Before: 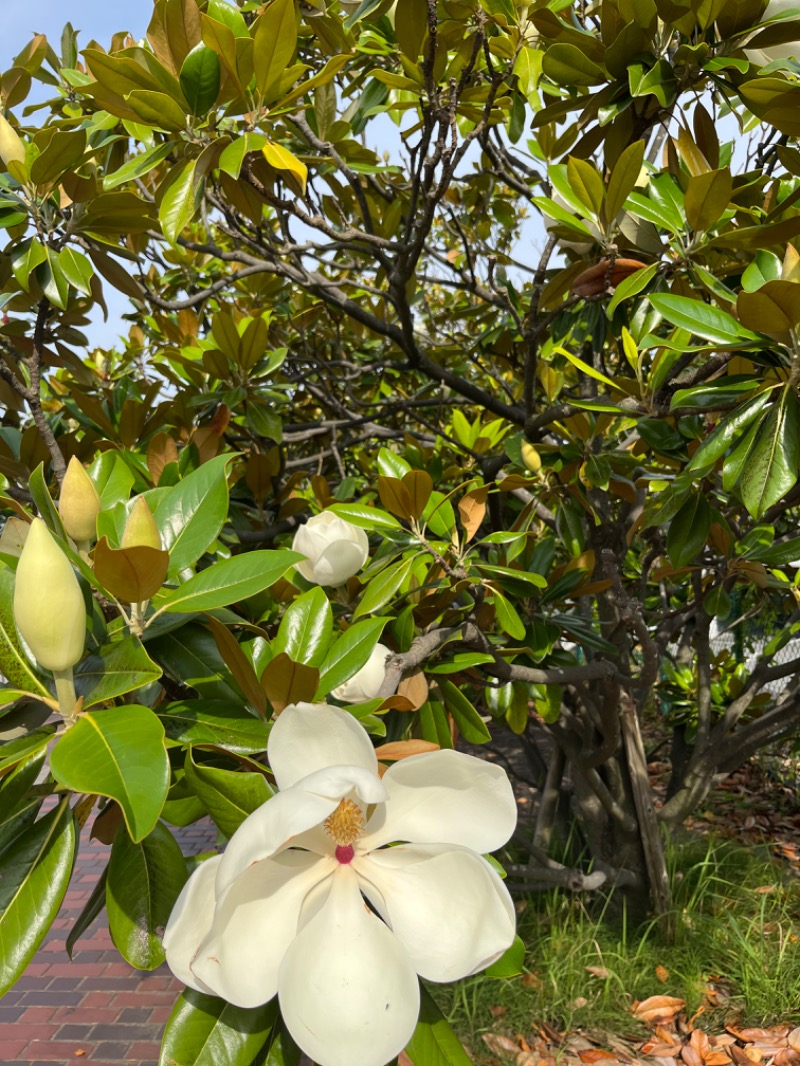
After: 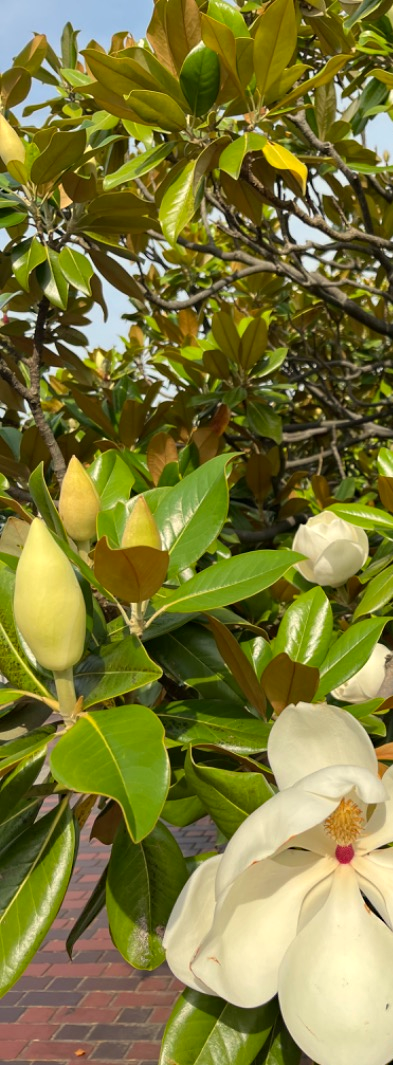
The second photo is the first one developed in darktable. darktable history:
crop and rotate: left 0%, top 0%, right 50.845%
white balance: red 1.029, blue 0.92
haze removal: compatibility mode true, adaptive false
